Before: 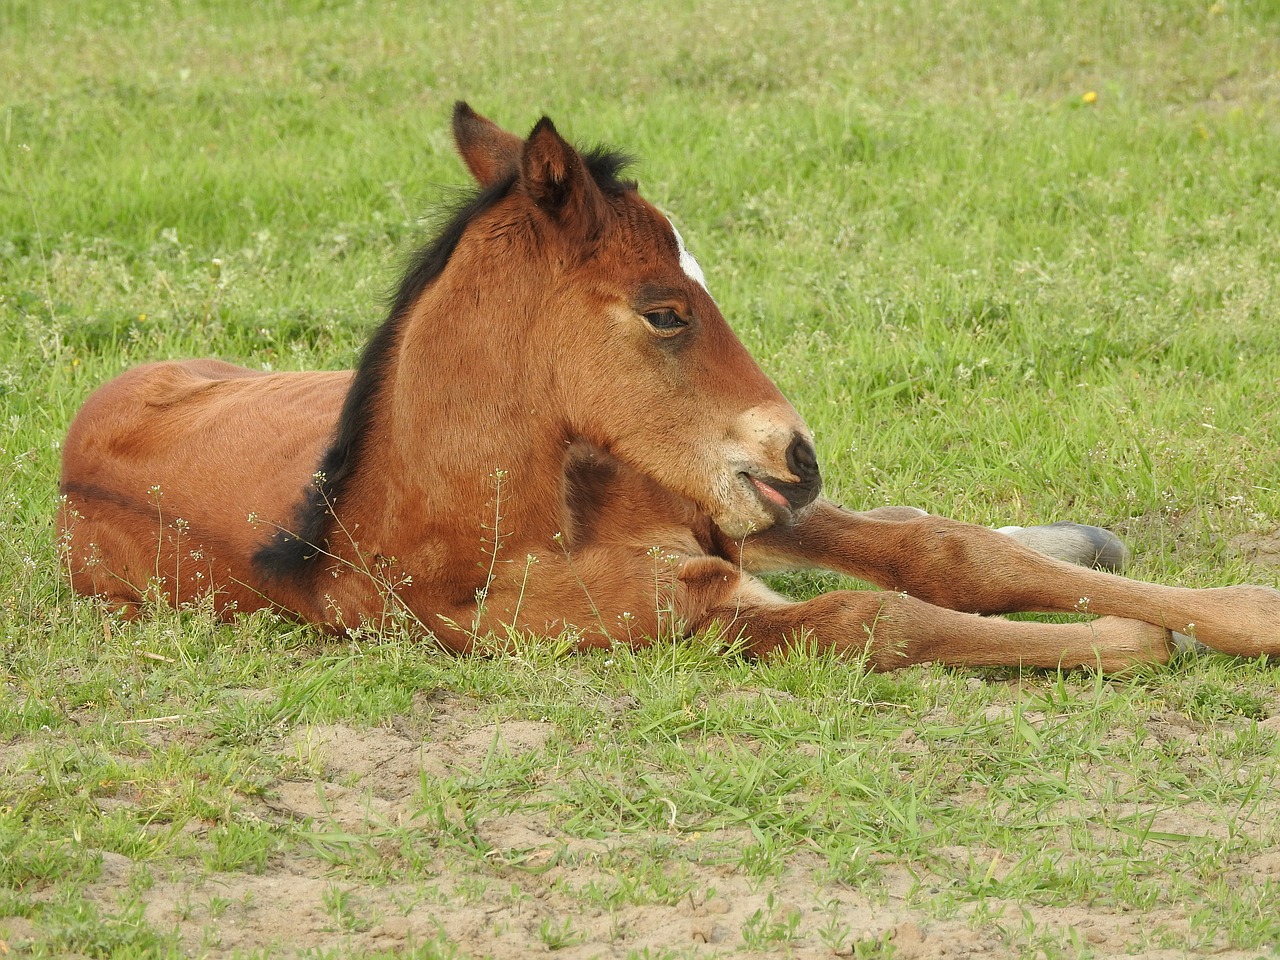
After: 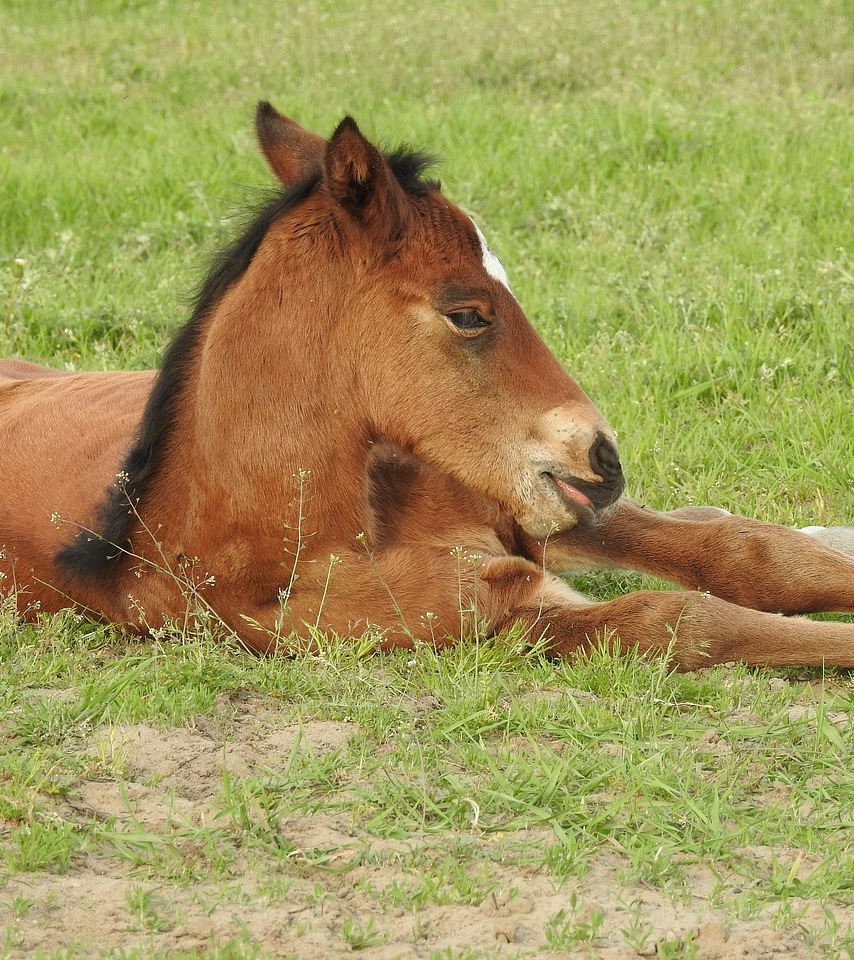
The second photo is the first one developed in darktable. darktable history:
crop: left 15.411%, right 17.828%
